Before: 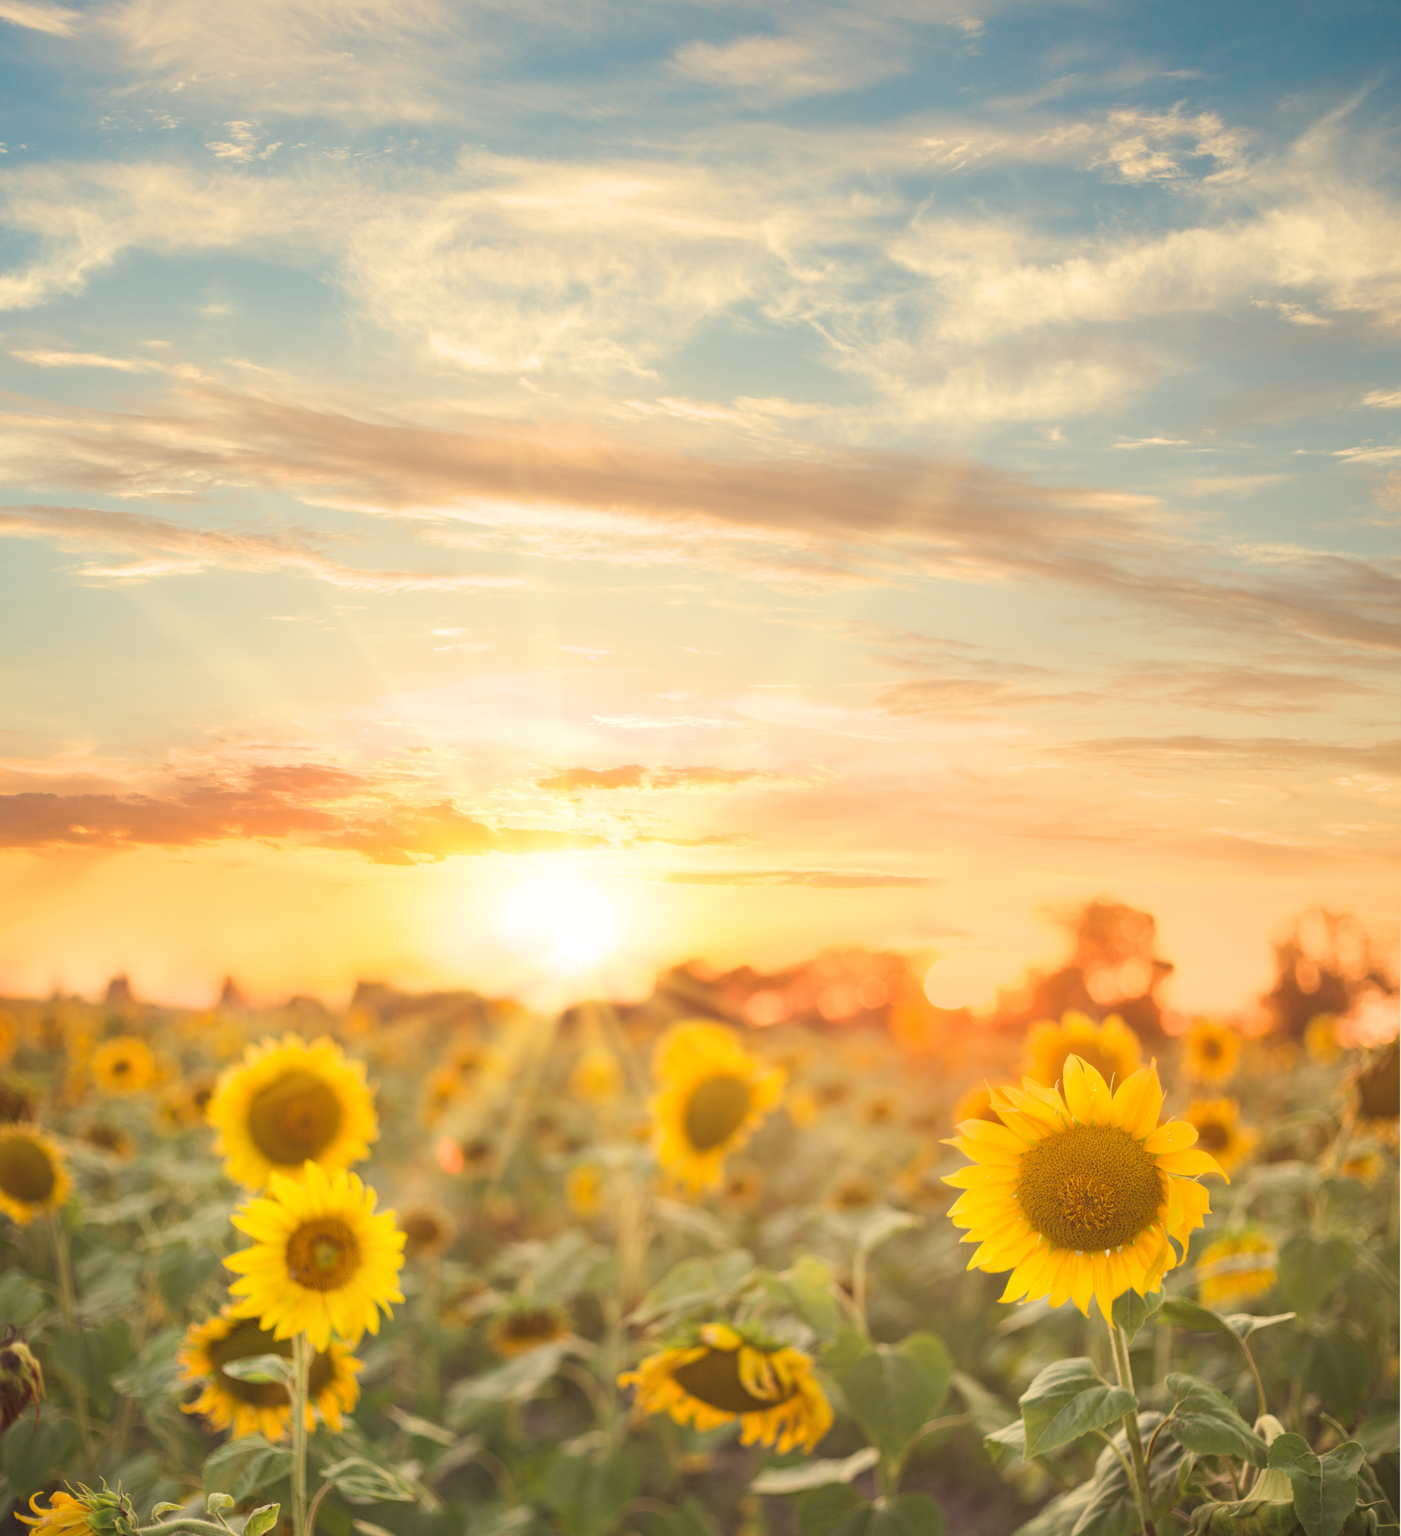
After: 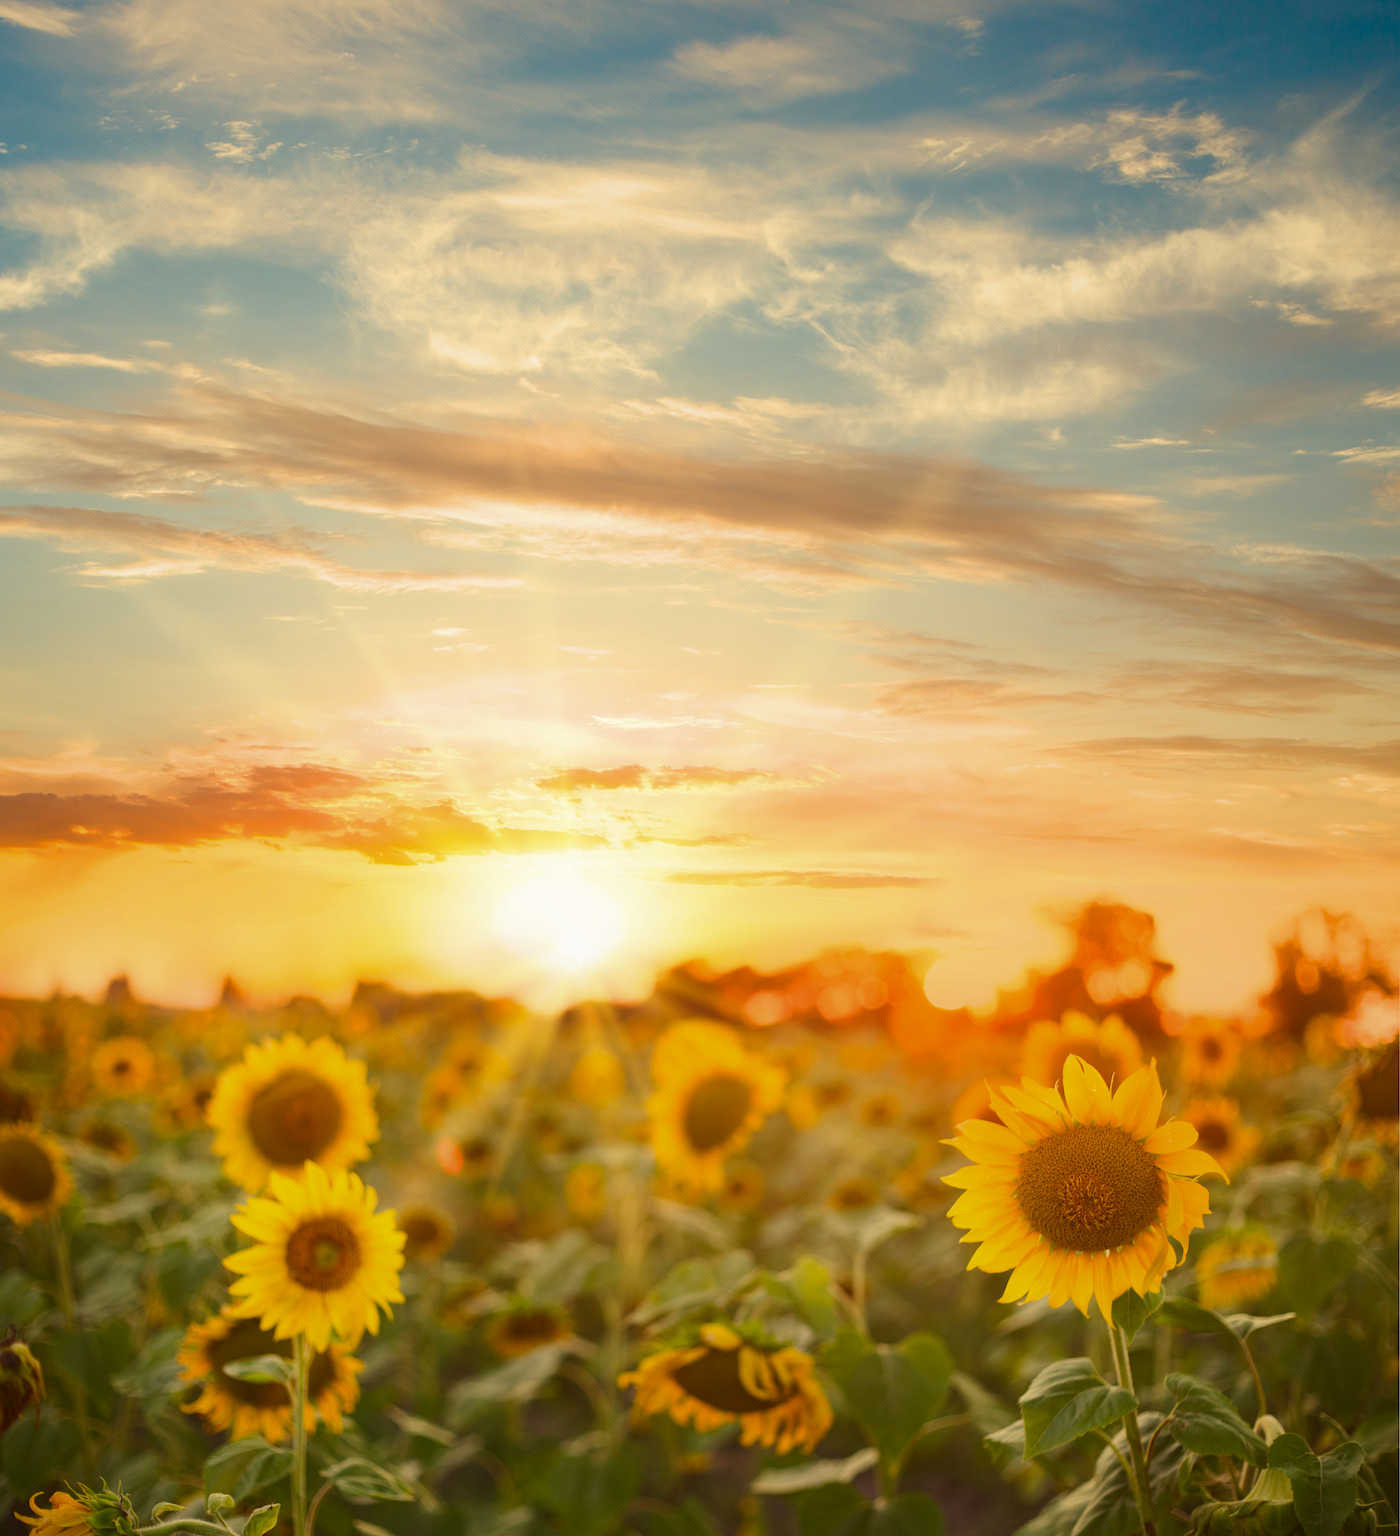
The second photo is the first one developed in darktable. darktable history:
contrast equalizer: octaves 7, y [[0.6 ×6], [0.55 ×6], [0 ×6], [0 ×6], [0 ×6]], mix -0.3
contrast brightness saturation: brightness -0.25, saturation 0.2
